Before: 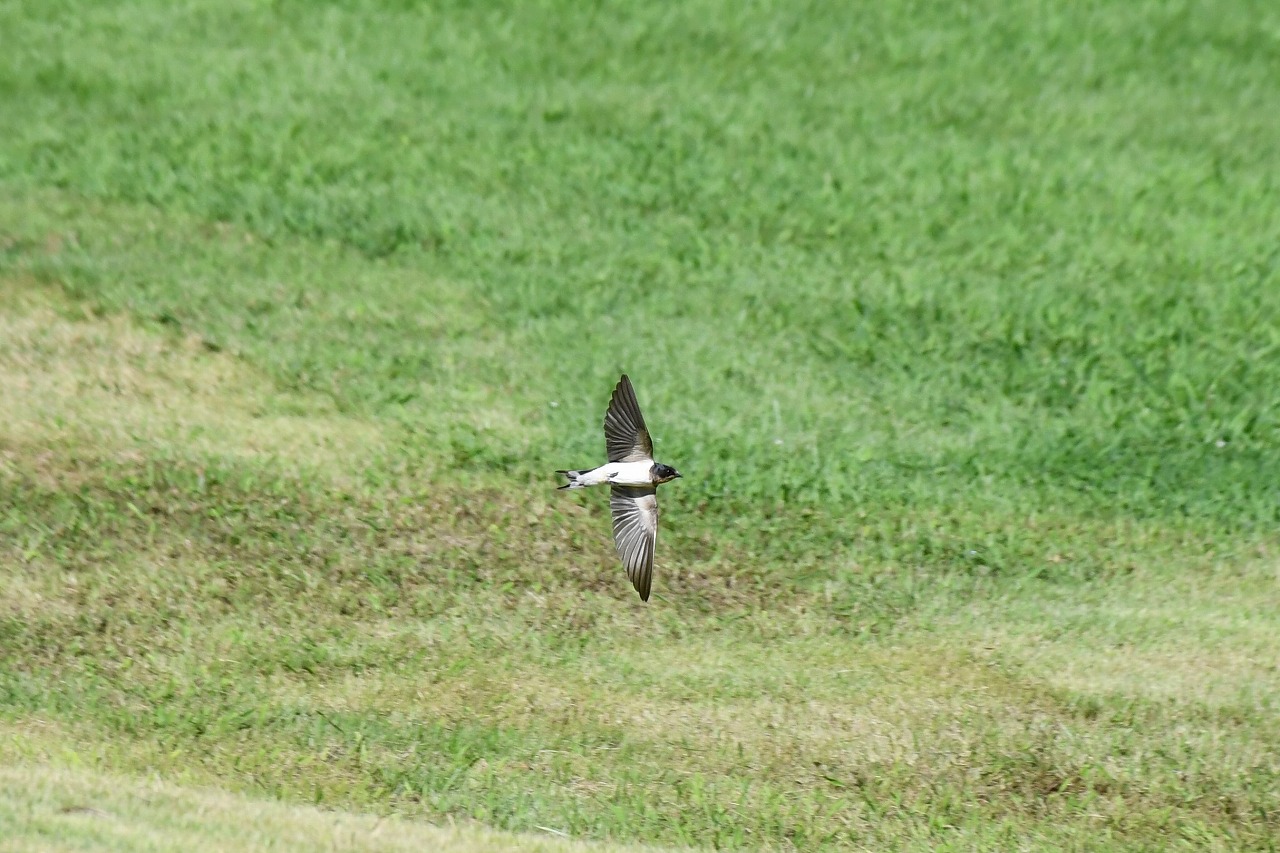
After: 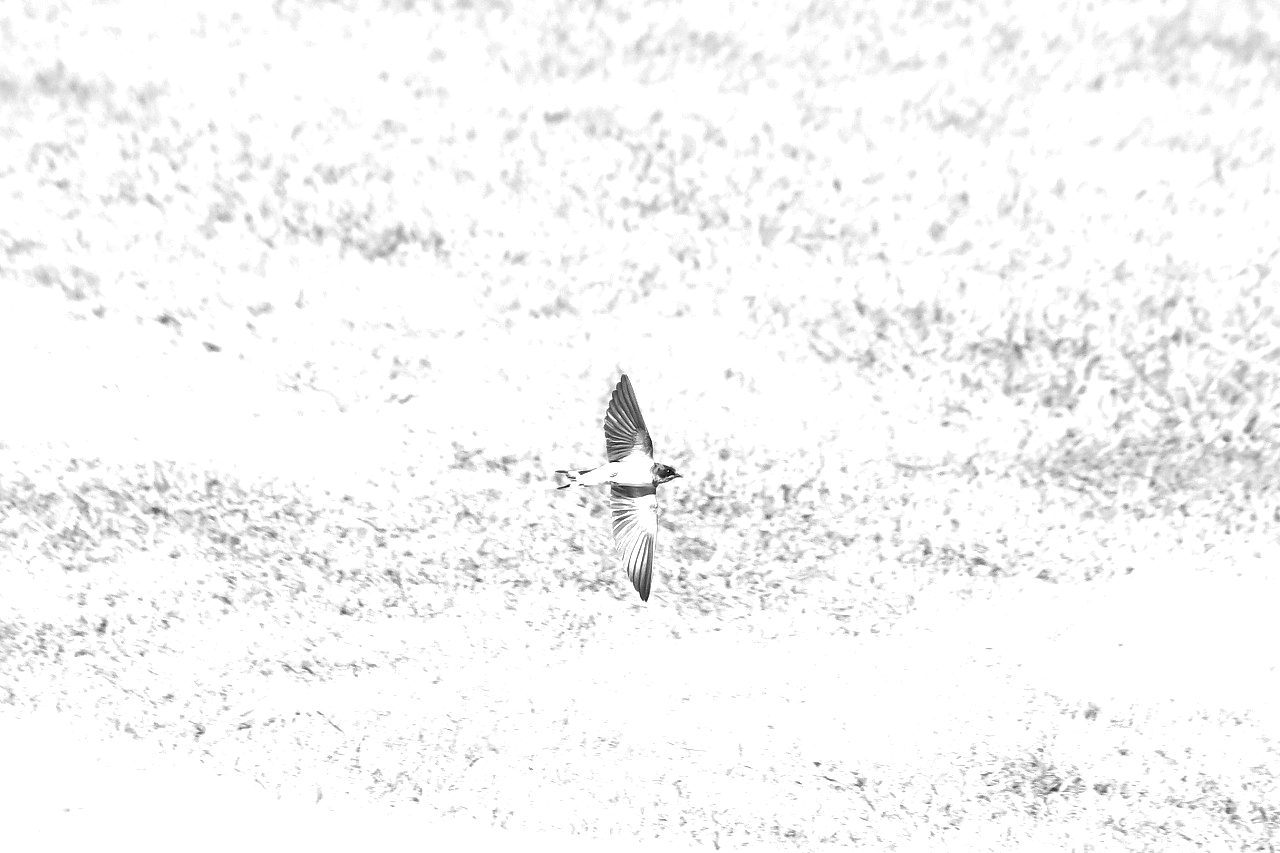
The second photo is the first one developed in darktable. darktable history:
monochrome: a 32, b 64, size 2.3
exposure: black level correction 0, exposure 1.75 EV, compensate exposure bias true, compensate highlight preservation false
